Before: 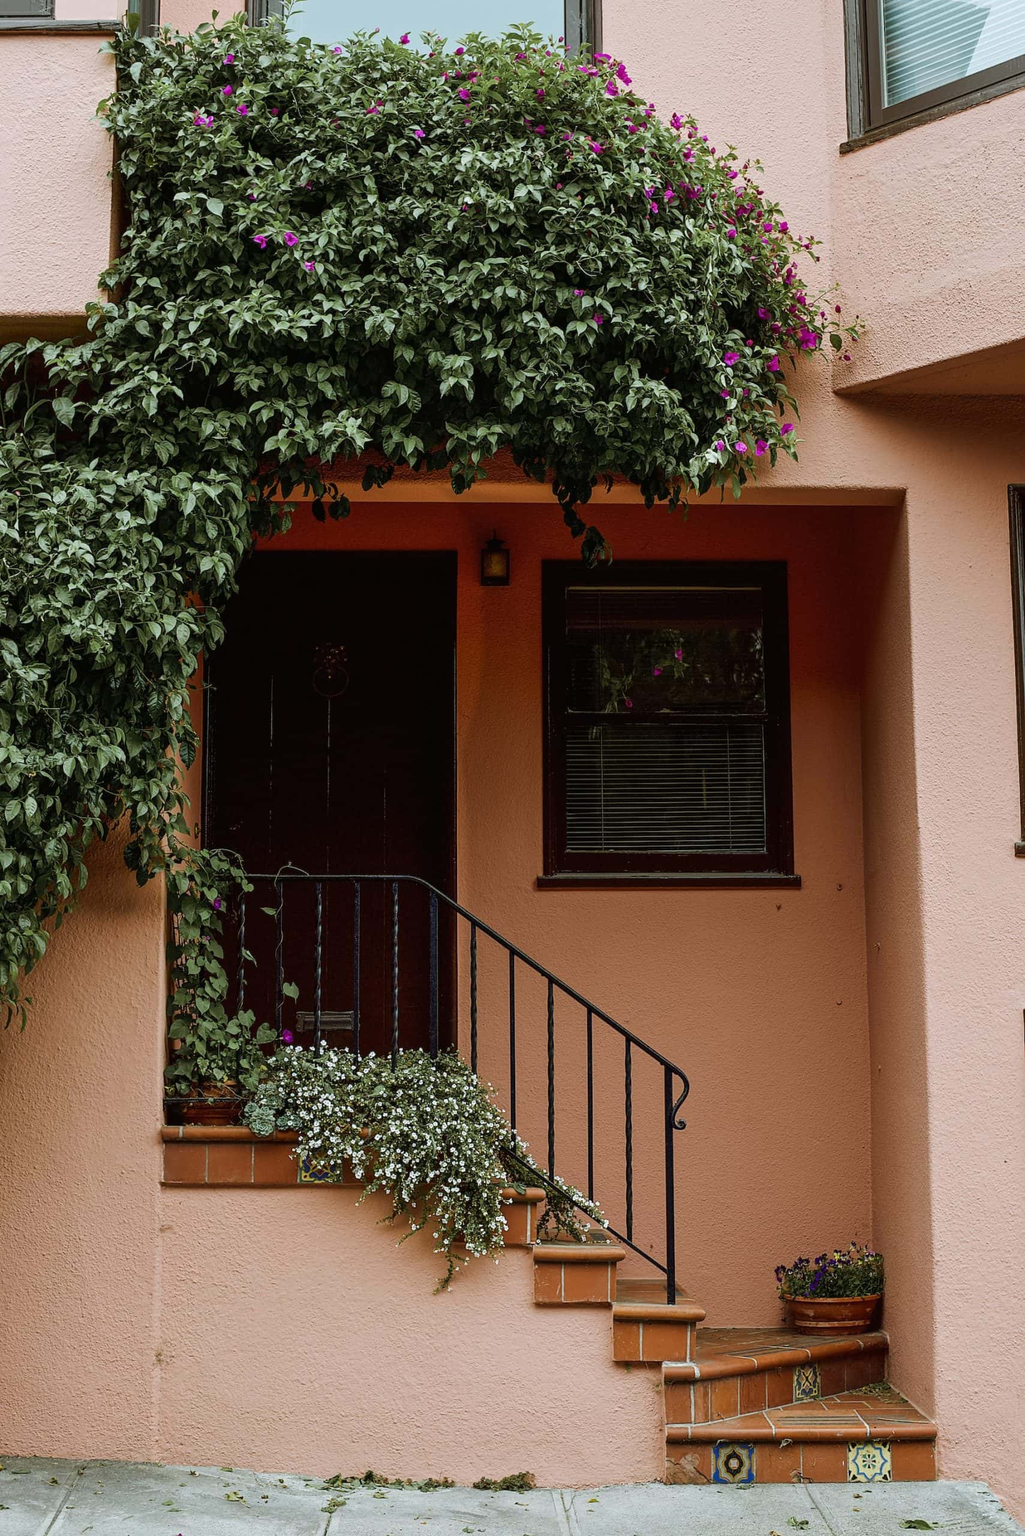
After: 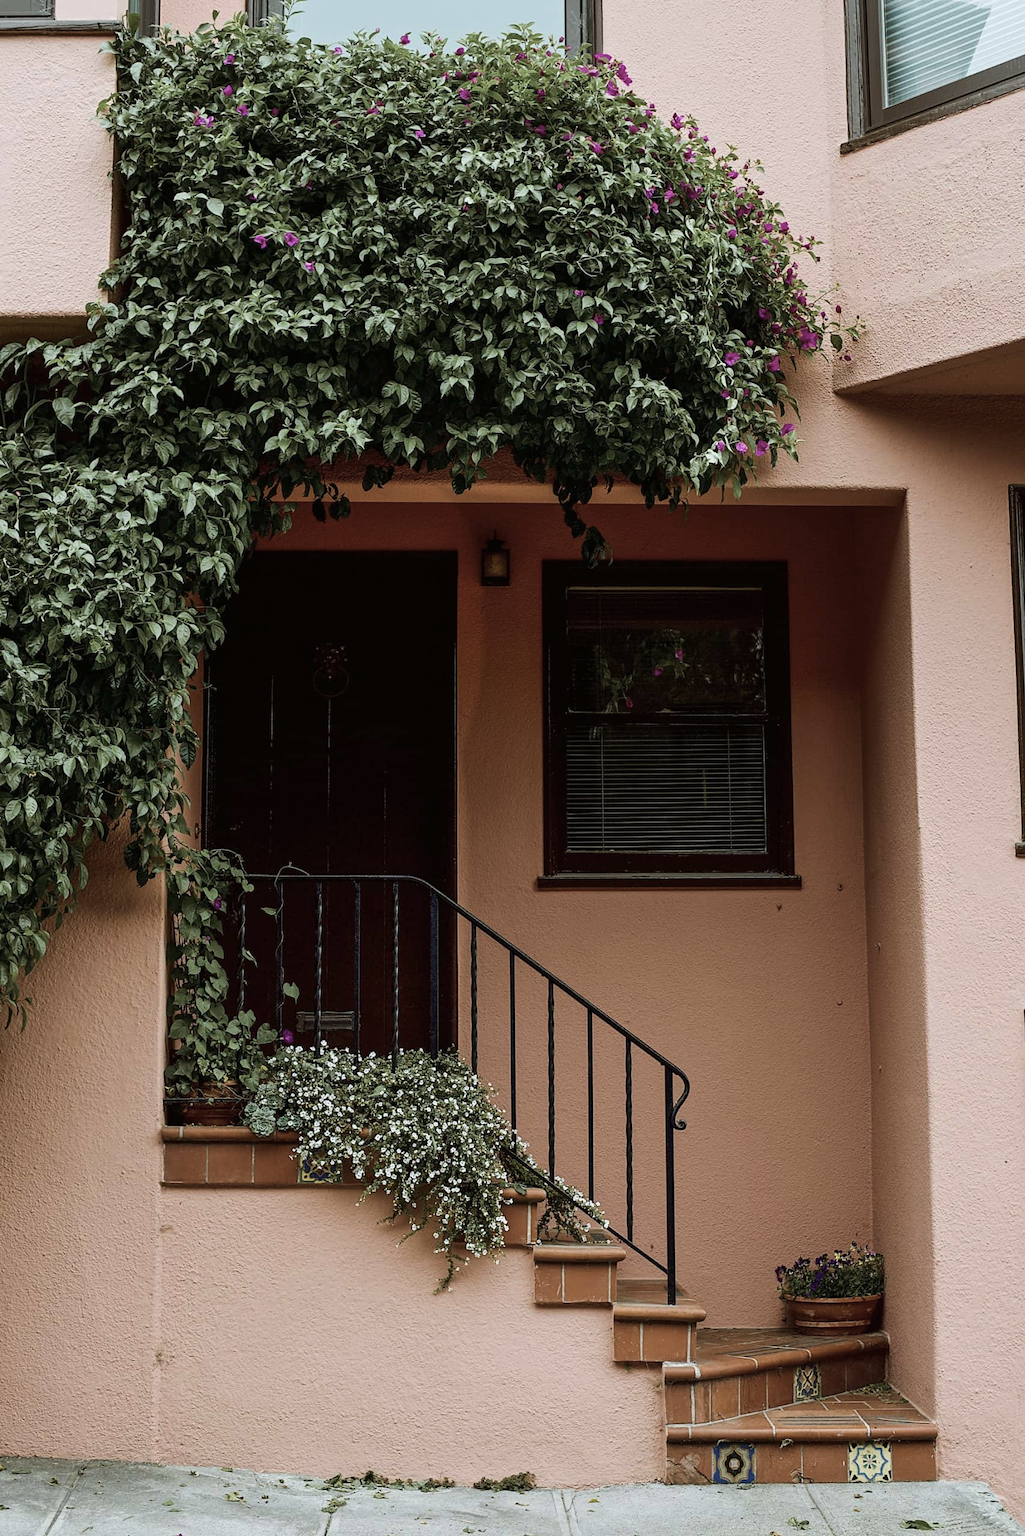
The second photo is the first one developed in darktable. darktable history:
contrast brightness saturation: contrast 0.104, saturation -0.373
velvia: strength 21.45%
